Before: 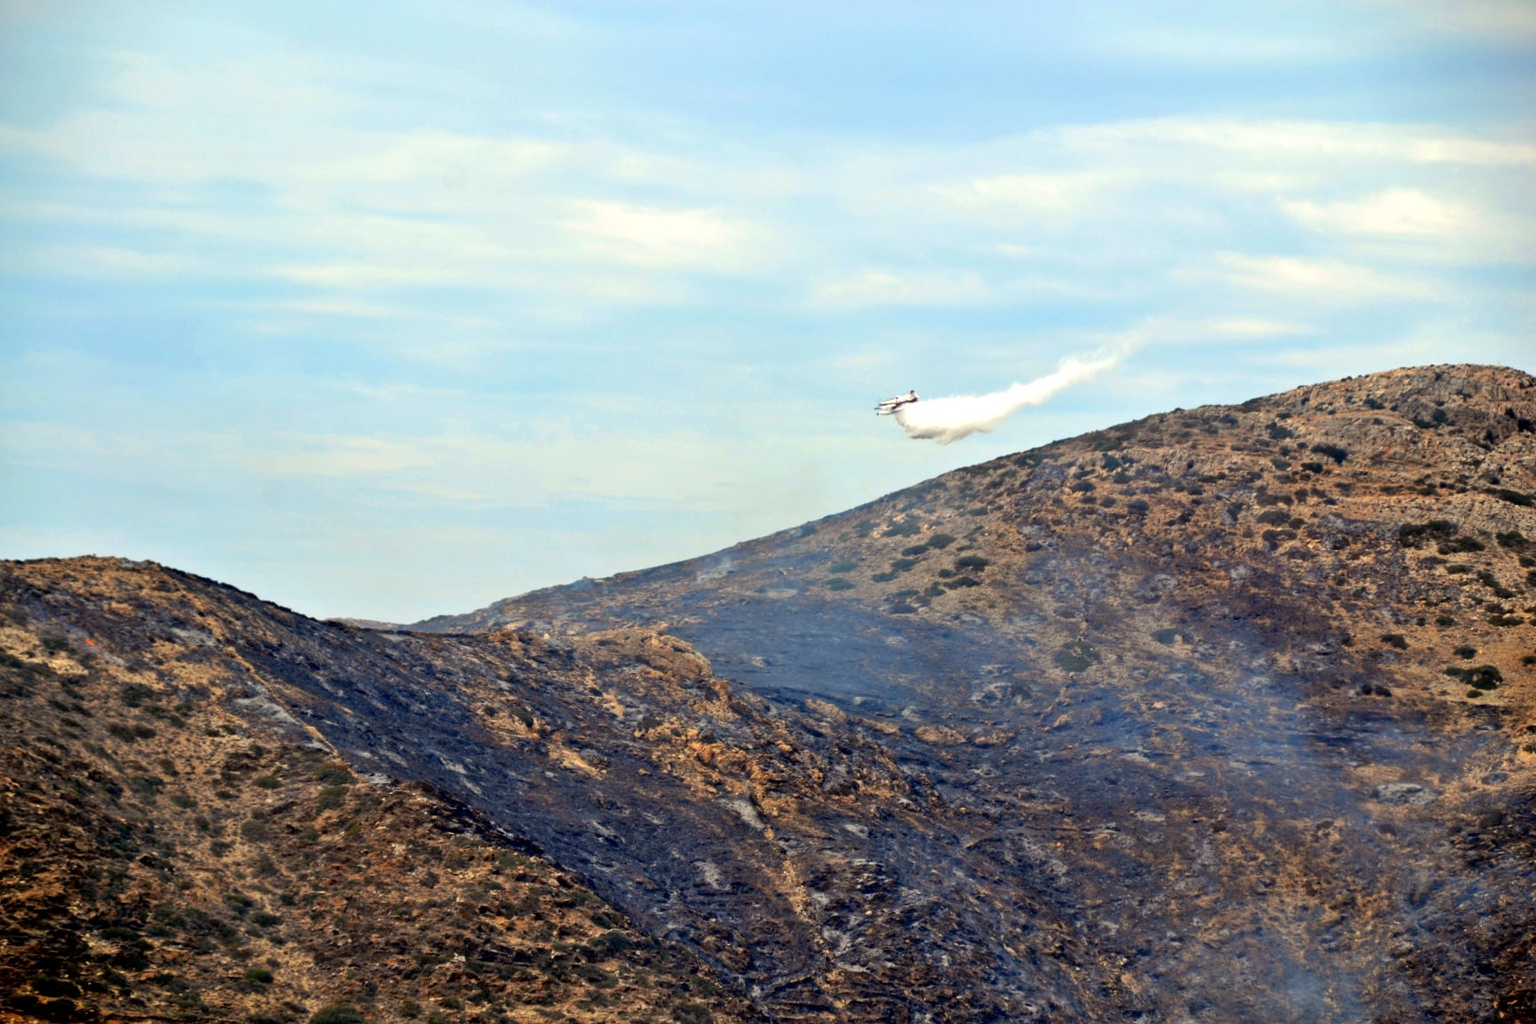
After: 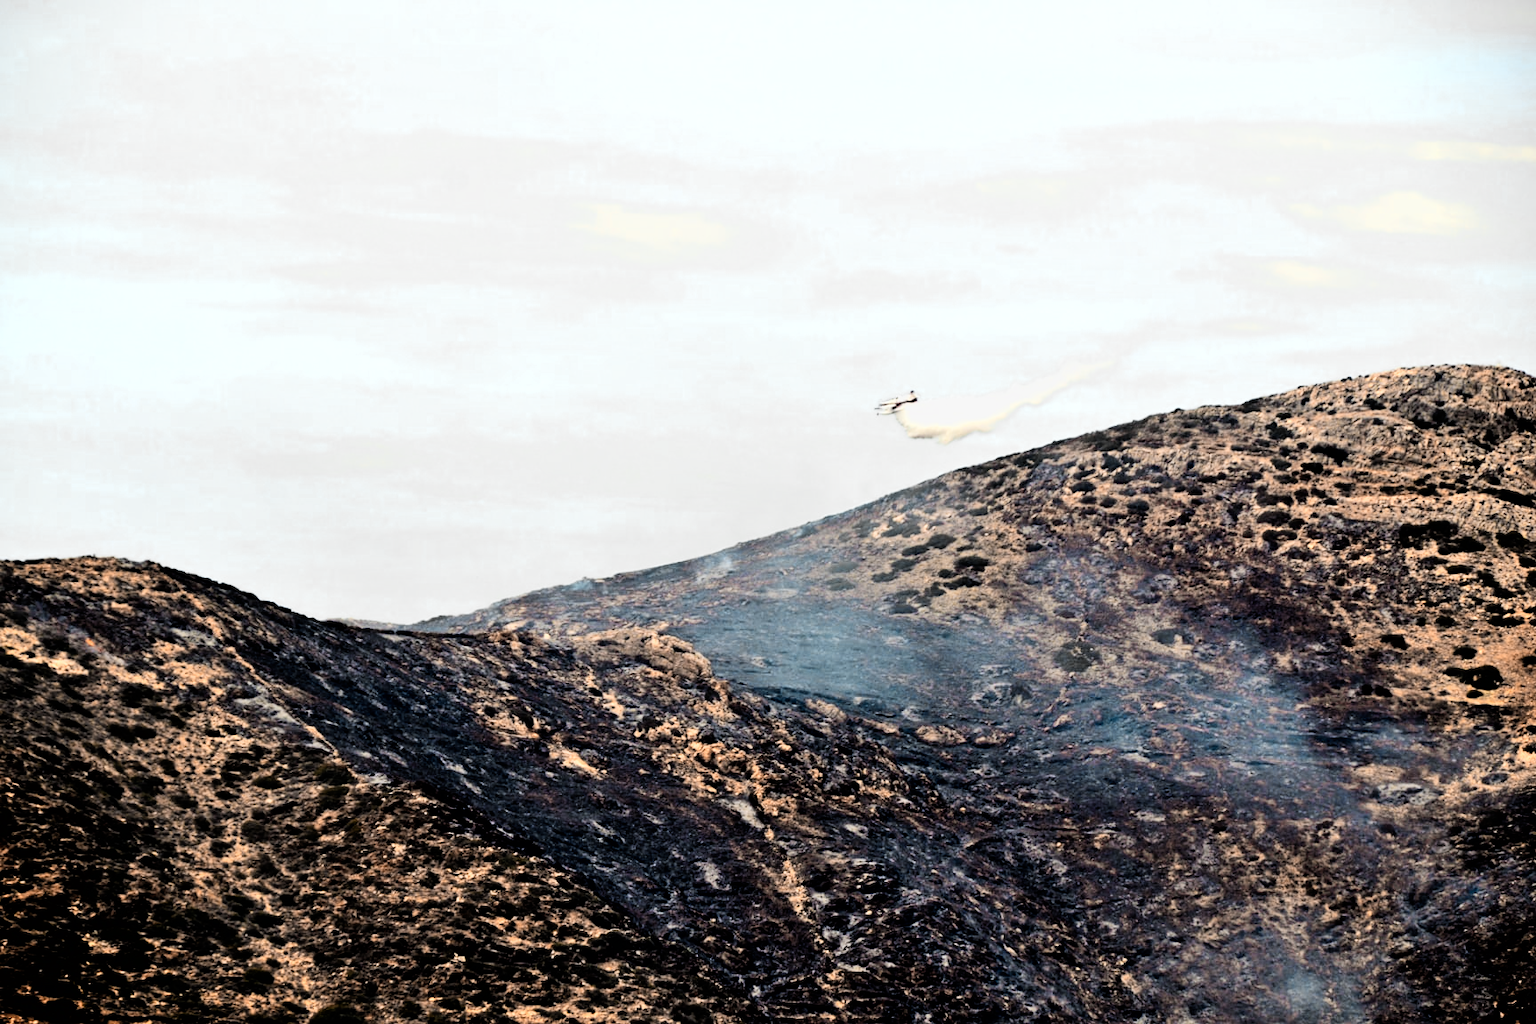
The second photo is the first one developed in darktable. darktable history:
filmic rgb: black relative exposure -5.03 EV, white relative exposure 3.97 EV, hardness 2.88, contrast 1.299
color zones: curves: ch0 [(0.009, 0.528) (0.136, 0.6) (0.255, 0.586) (0.39, 0.528) (0.522, 0.584) (0.686, 0.736) (0.849, 0.561)]; ch1 [(0.045, 0.781) (0.14, 0.416) (0.257, 0.695) (0.442, 0.032) (0.738, 0.338) (0.818, 0.632) (0.891, 0.741) (1, 0.704)]; ch2 [(0, 0.667) (0.141, 0.52) (0.26, 0.37) (0.474, 0.432) (0.743, 0.286)]
tone equalizer: -8 EV -0.745 EV, -7 EV -0.682 EV, -6 EV -0.631 EV, -5 EV -0.384 EV, -3 EV 0.381 EV, -2 EV 0.6 EV, -1 EV 0.676 EV, +0 EV 0.776 EV, edges refinement/feathering 500, mask exposure compensation -1.57 EV, preserve details no
